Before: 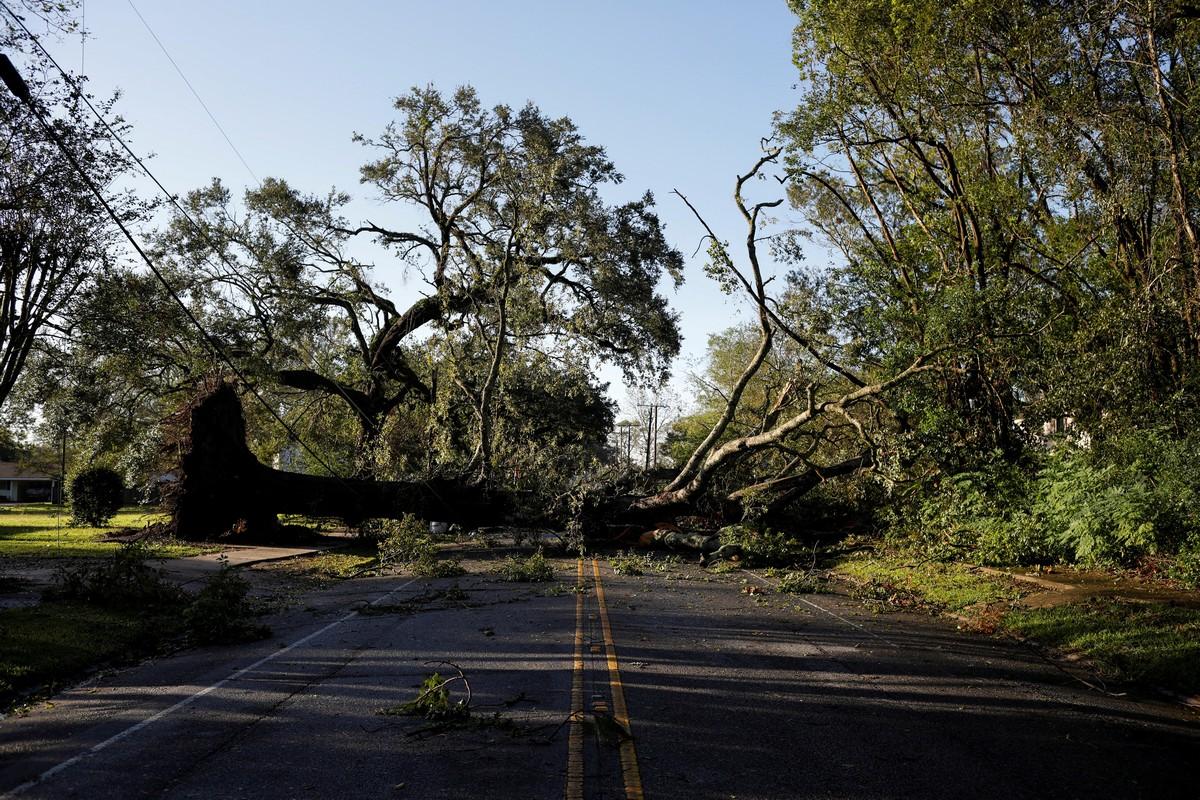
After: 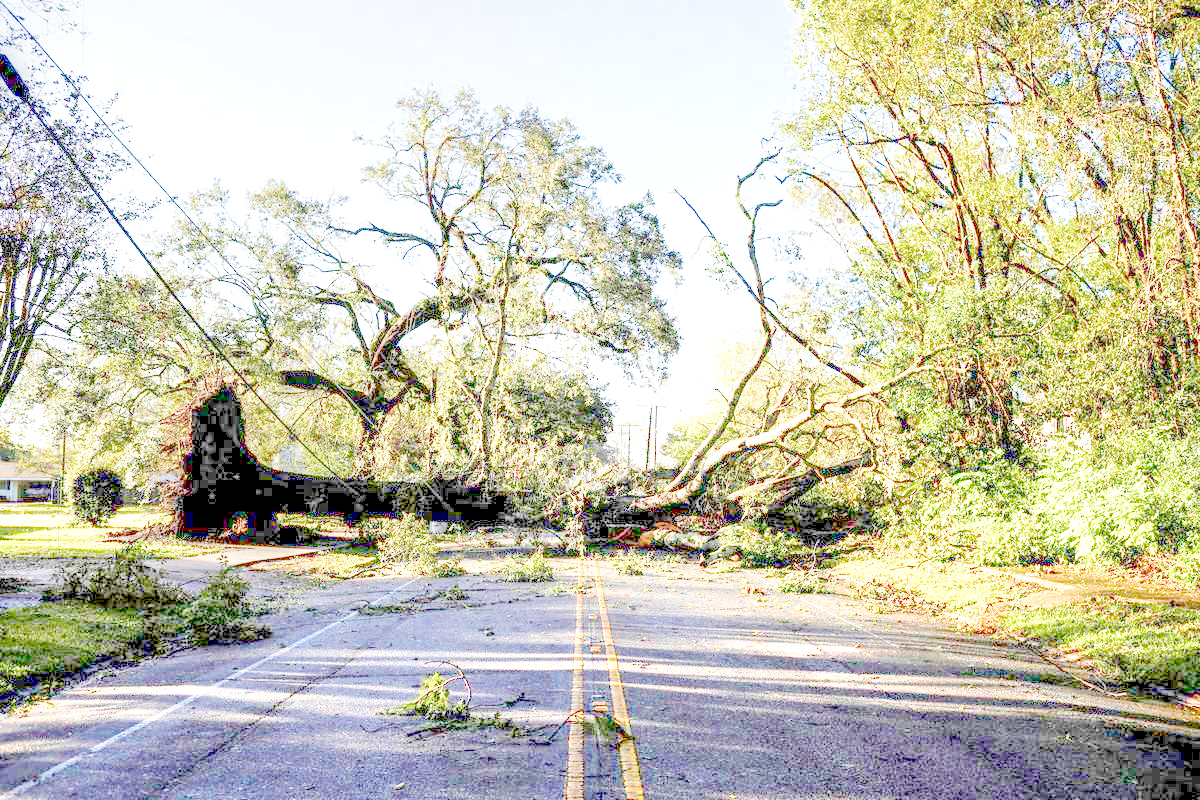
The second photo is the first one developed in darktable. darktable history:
exposure: exposure 0.6 EV, compensate highlight preservation false
color balance: output saturation 120%
local contrast: highlights 20%, shadows 70%, detail 170%
filmic rgb: middle gray luminance 2.5%, black relative exposure -10 EV, white relative exposure 7 EV, threshold 6 EV, dynamic range scaling 10%, target black luminance 0%, hardness 3.19, latitude 44.39%, contrast 0.682, highlights saturation mix 5%, shadows ↔ highlights balance 13.63%, add noise in highlights 0, color science v3 (2019), use custom middle-gray values true, iterations of high-quality reconstruction 0, contrast in highlights soft, enable highlight reconstruction true
